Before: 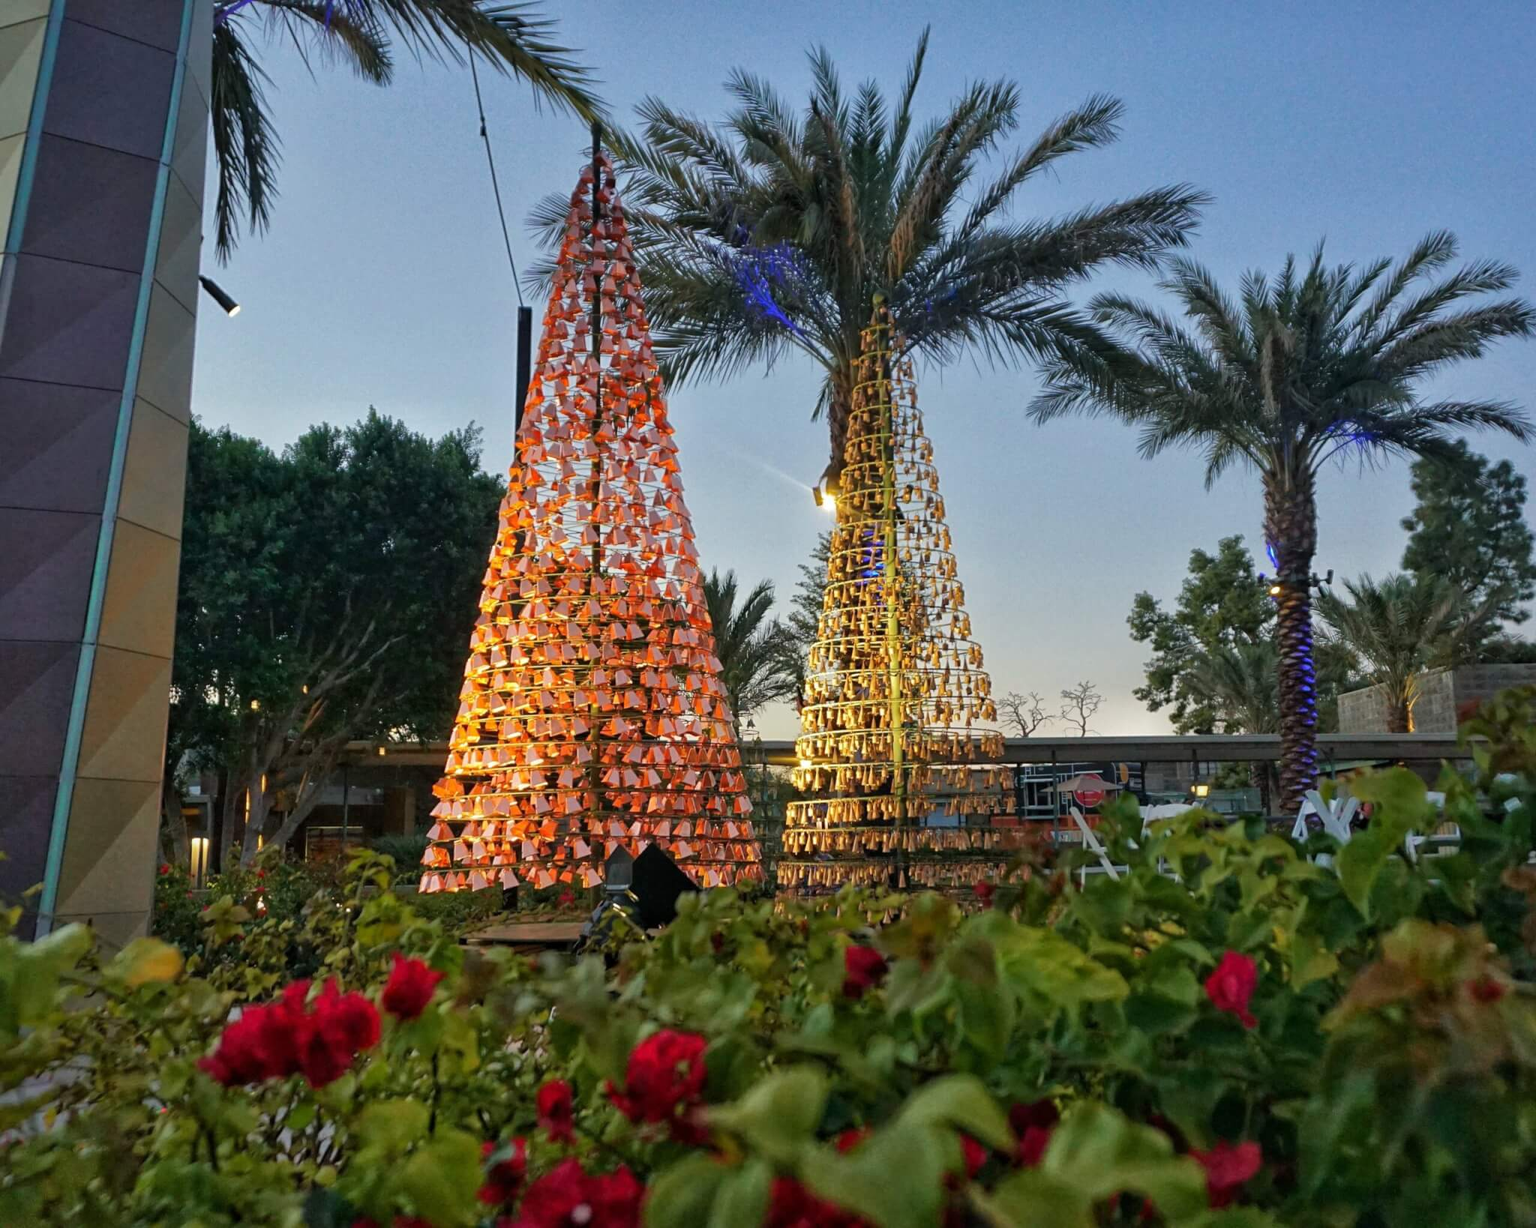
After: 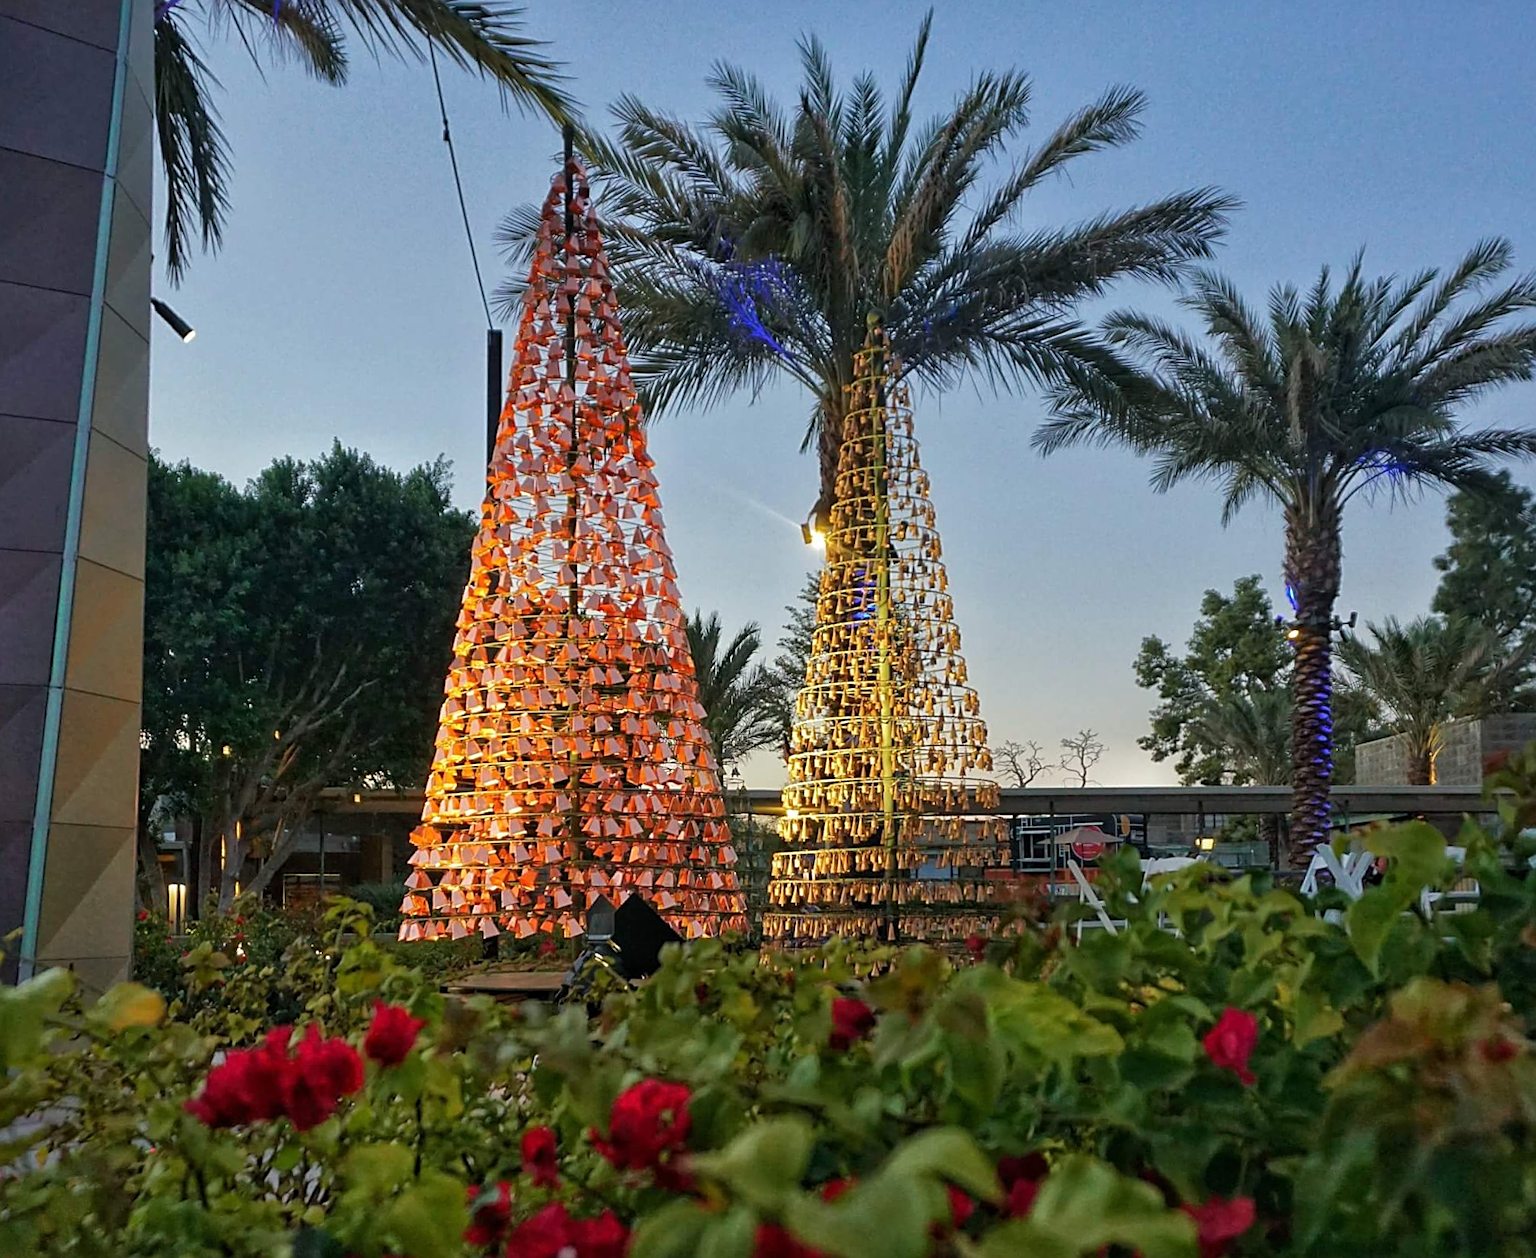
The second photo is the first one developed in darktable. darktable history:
rotate and perspective: rotation 0.074°, lens shift (vertical) 0.096, lens shift (horizontal) -0.041, crop left 0.043, crop right 0.952, crop top 0.024, crop bottom 0.979
sharpen: on, module defaults
